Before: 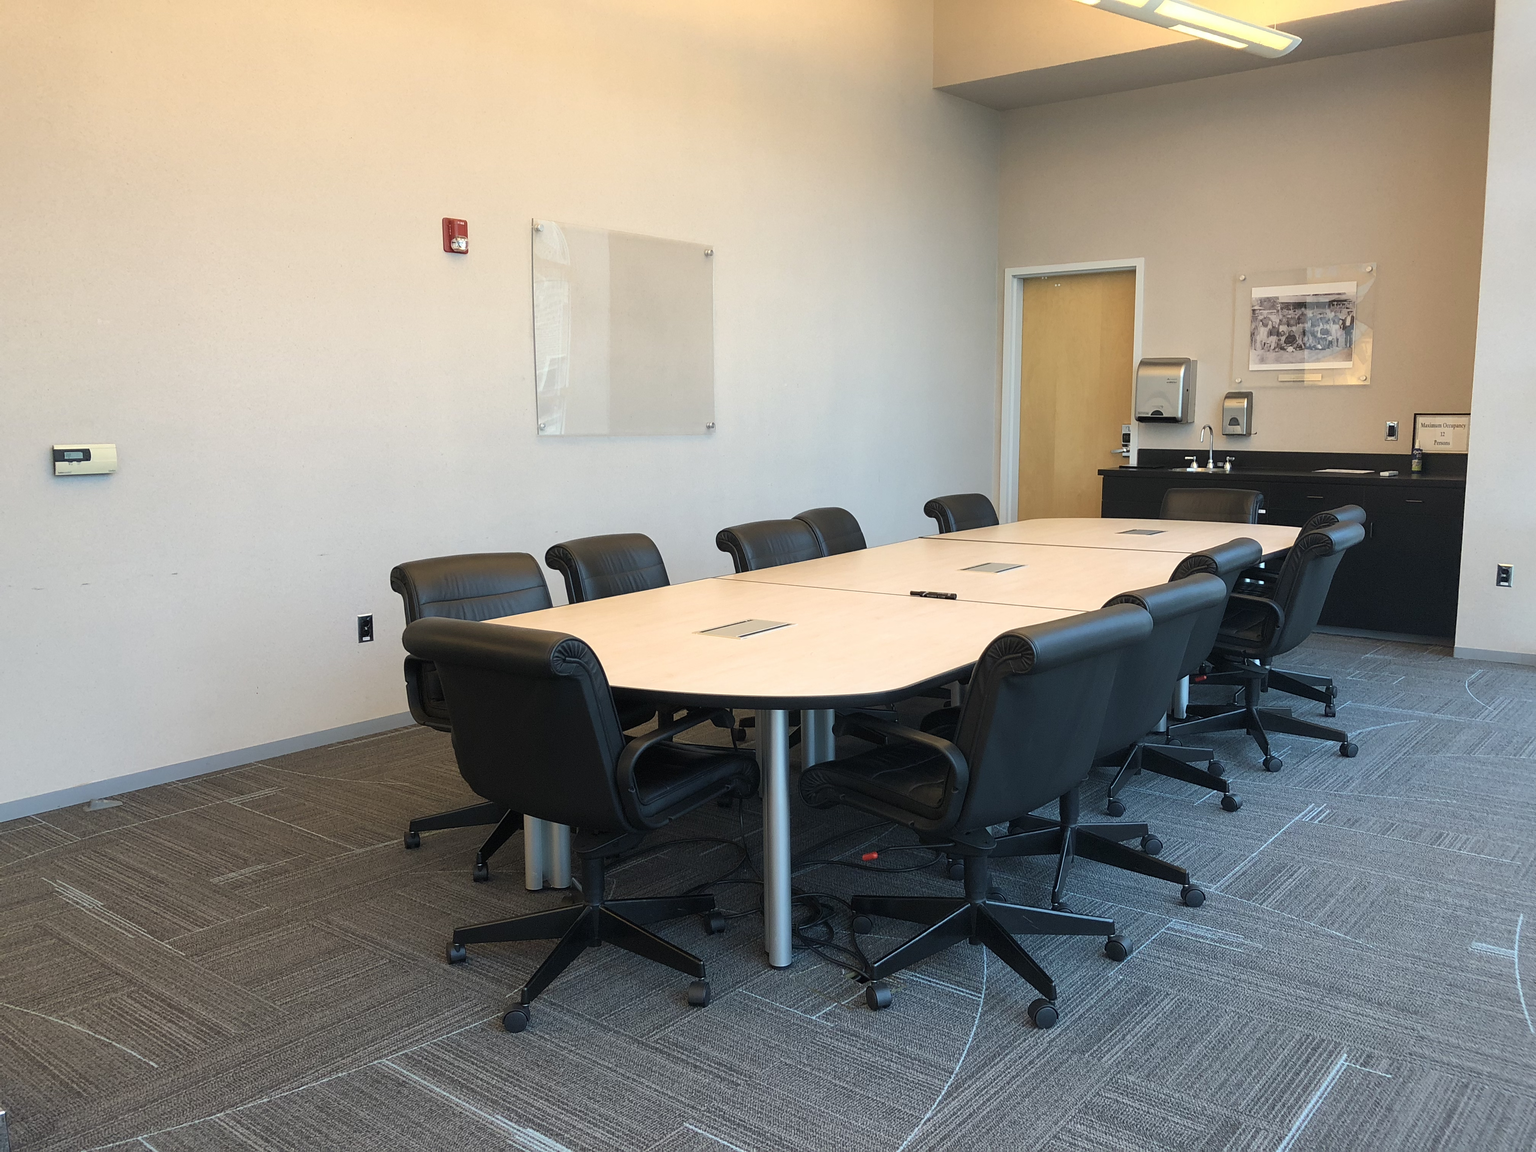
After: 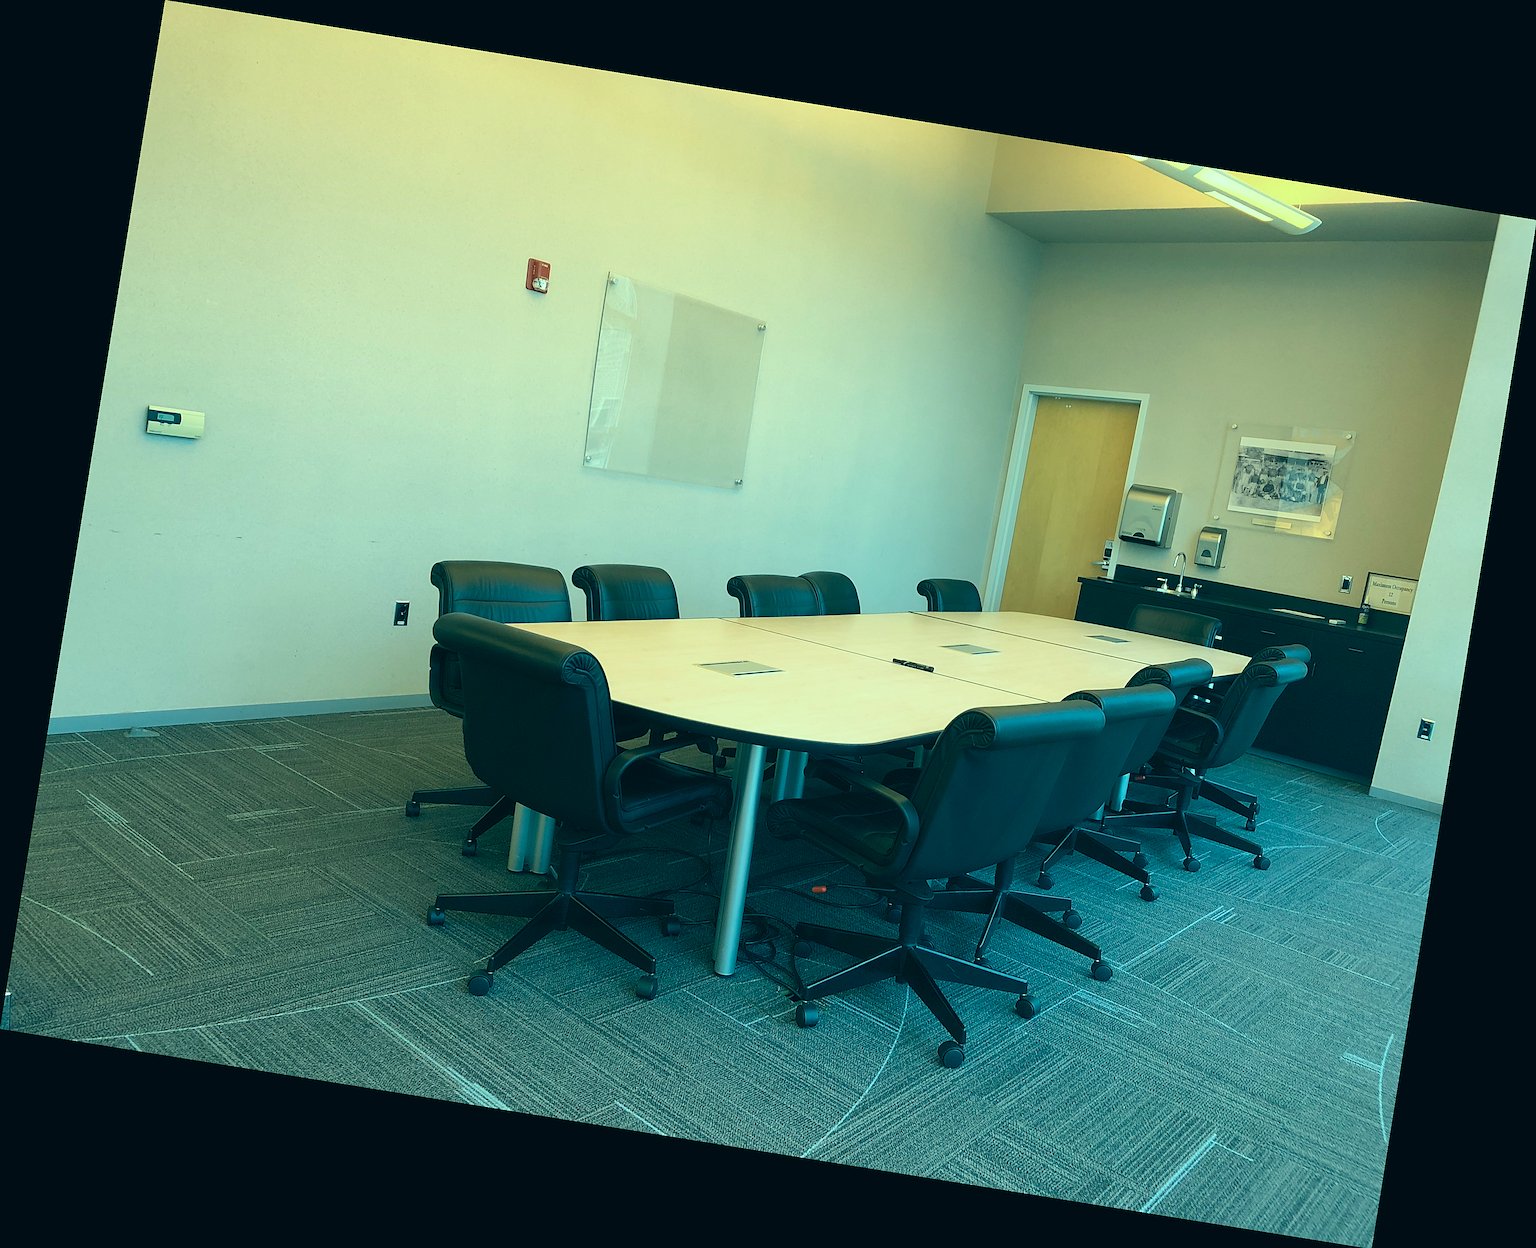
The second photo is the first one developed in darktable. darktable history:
rotate and perspective: rotation 9.12°, automatic cropping off
sharpen: on, module defaults
color correction: highlights a* -20.08, highlights b* 9.8, shadows a* -20.4, shadows b* -10.76
